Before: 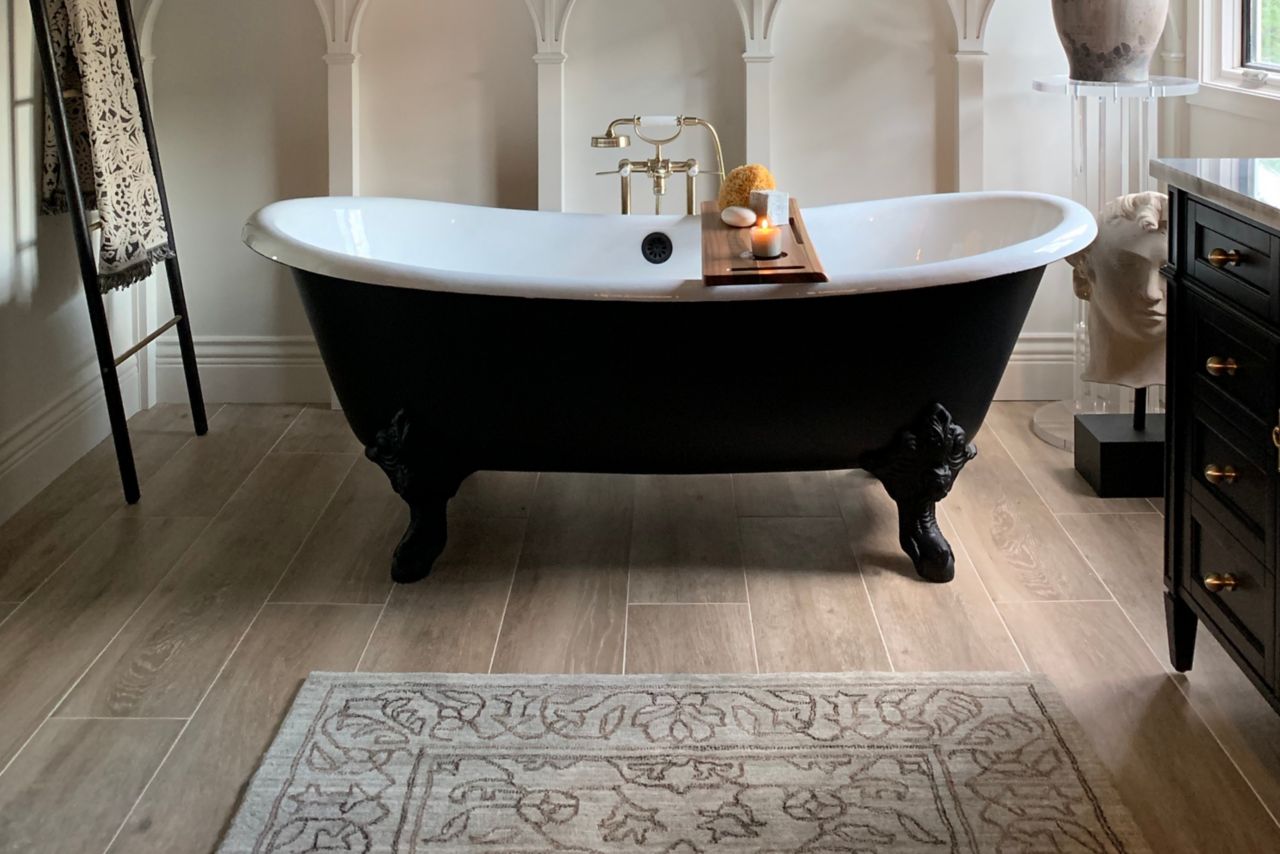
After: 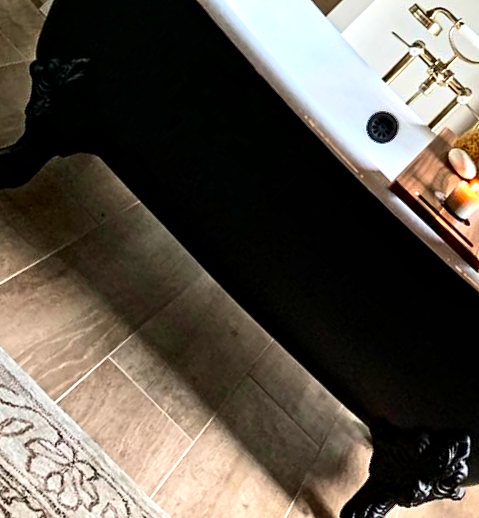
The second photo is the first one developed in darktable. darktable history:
contrast equalizer: y [[0.5, 0.542, 0.583, 0.625, 0.667, 0.708], [0.5 ×6], [0.5 ×6], [0 ×6], [0 ×6]]
crop and rotate: angle -45.43°, top 16.816%, right 0.866%, bottom 11.66%
velvia: strength 15%
contrast brightness saturation: contrast 0.183, saturation 0.306
exposure: exposure 0.6 EV, compensate exposure bias true, compensate highlight preservation false
